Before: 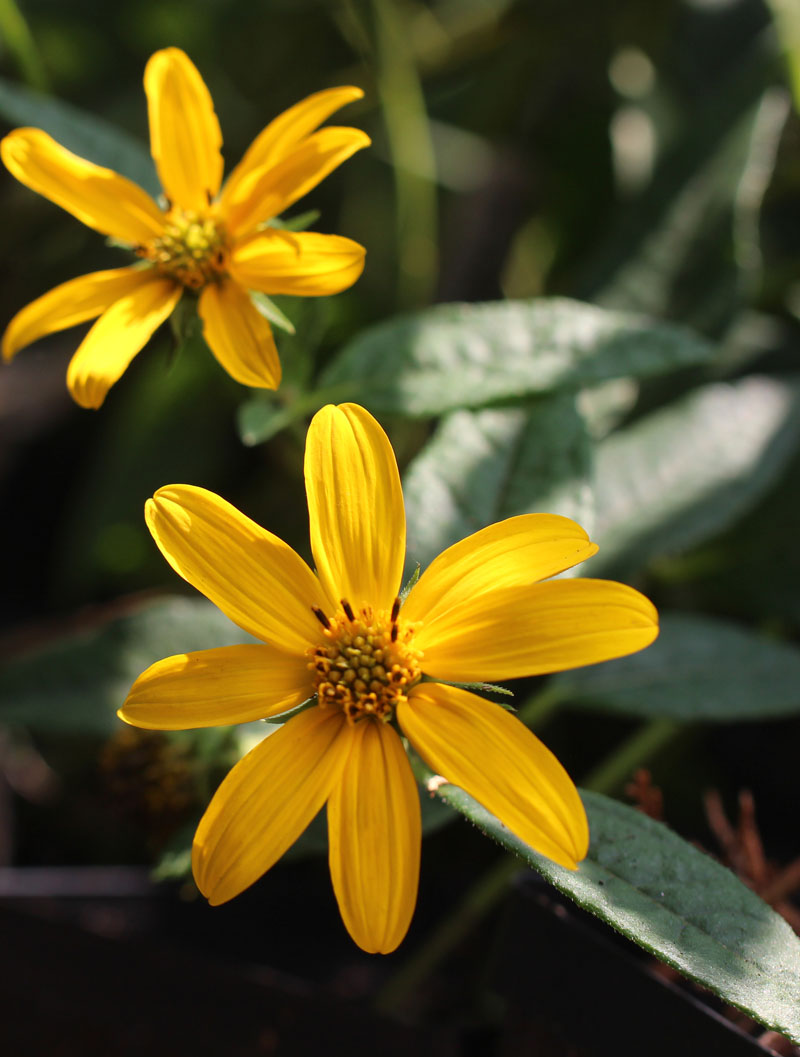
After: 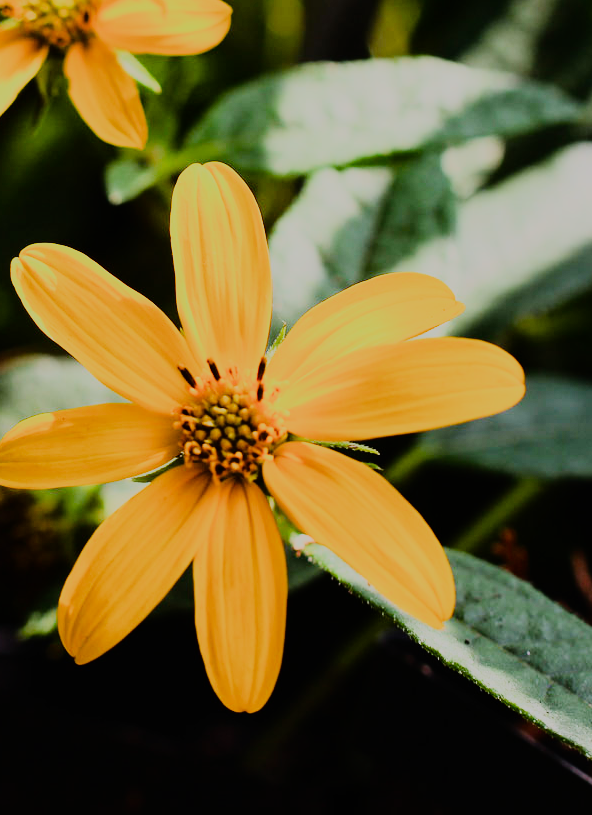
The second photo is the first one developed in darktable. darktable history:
color balance rgb: perceptual saturation grading › global saturation 20%, perceptual saturation grading › highlights -25%, perceptual saturation grading › shadows 50%
crop: left 16.871%, top 22.857%, right 9.116%
rgb curve: curves: ch0 [(0, 0) (0.21, 0.15) (0.24, 0.21) (0.5, 0.75) (0.75, 0.96) (0.89, 0.99) (1, 1)]; ch1 [(0, 0.02) (0.21, 0.13) (0.25, 0.2) (0.5, 0.67) (0.75, 0.9) (0.89, 0.97) (1, 1)]; ch2 [(0, 0.02) (0.21, 0.13) (0.25, 0.2) (0.5, 0.67) (0.75, 0.9) (0.89, 0.97) (1, 1)], compensate middle gray true
sigmoid: contrast 1.05, skew -0.15
